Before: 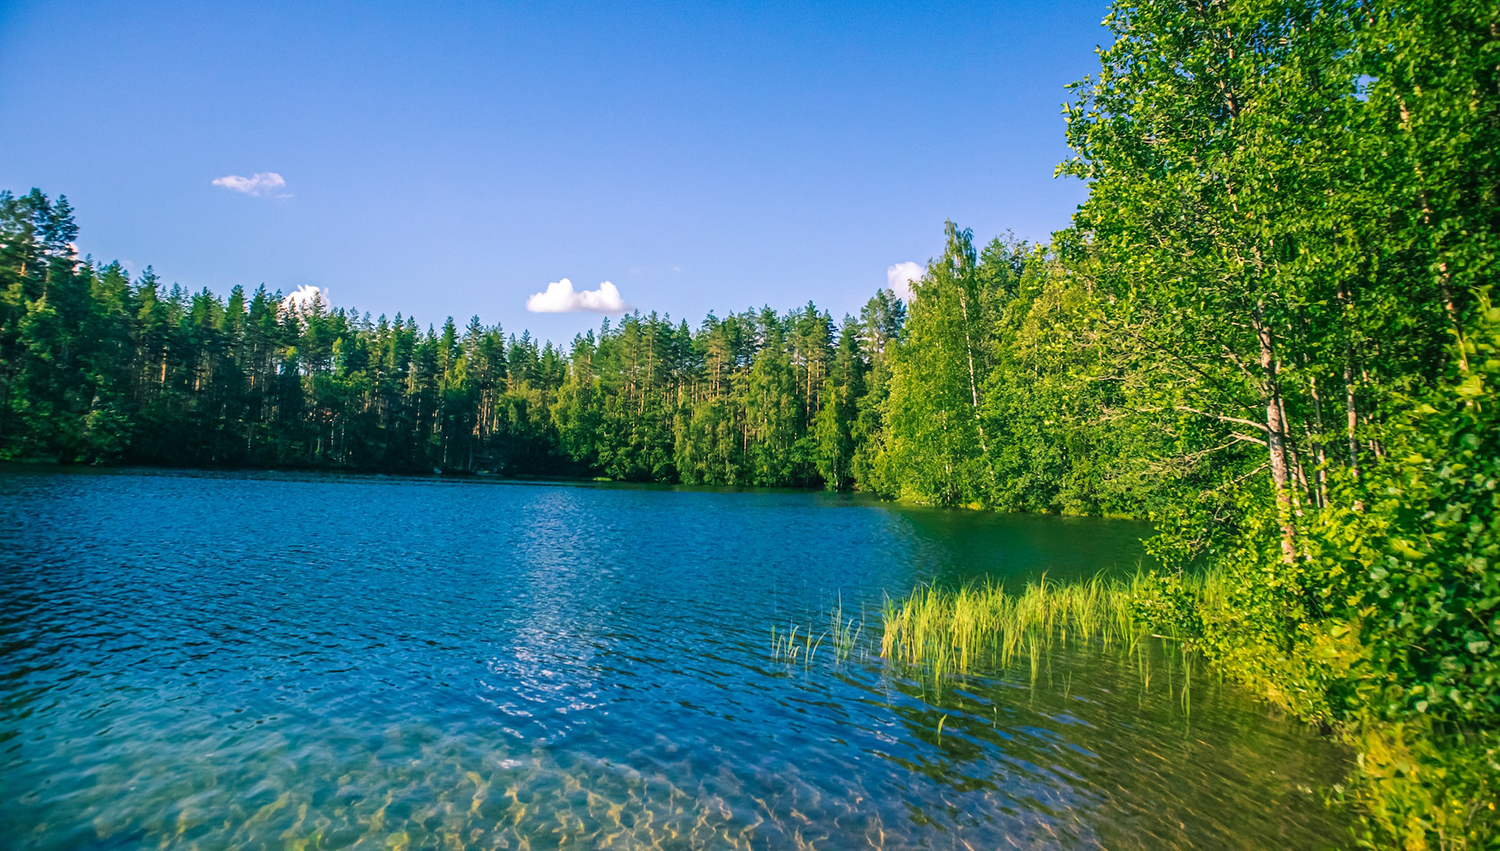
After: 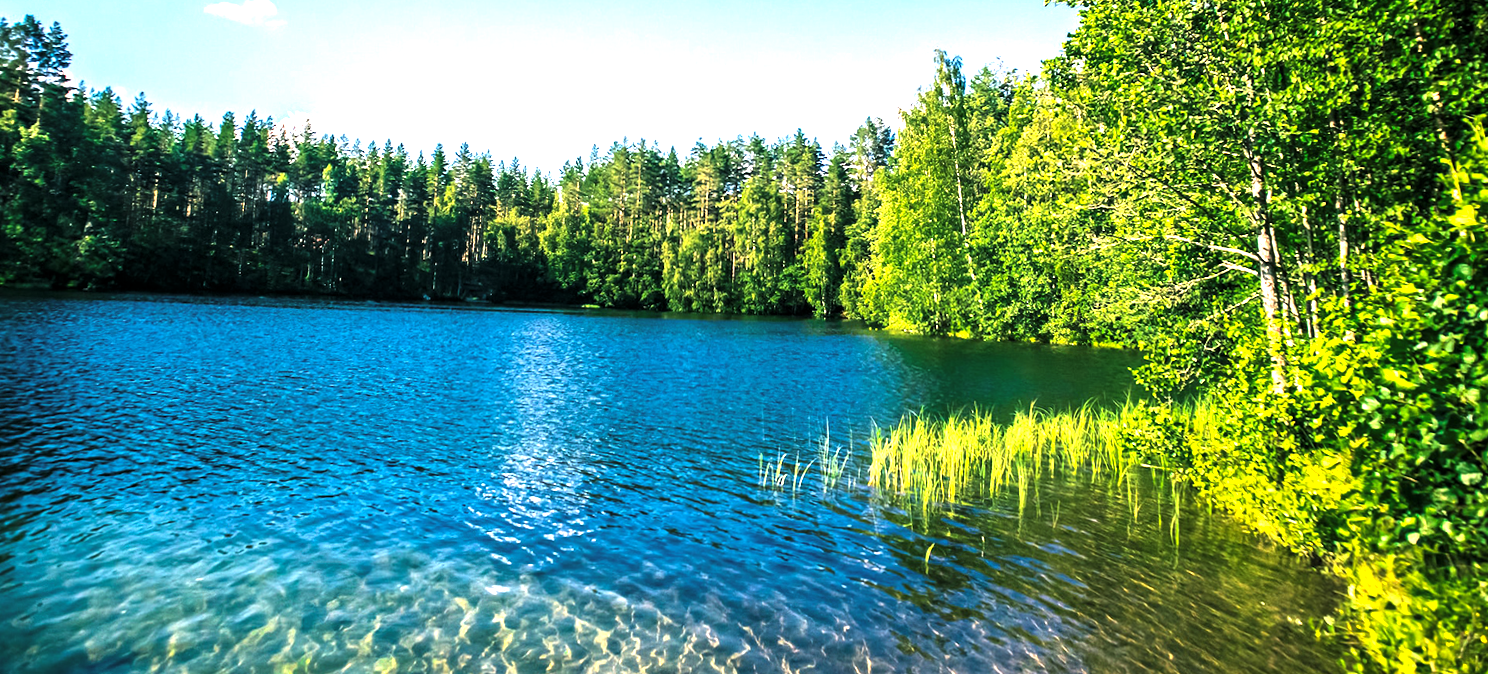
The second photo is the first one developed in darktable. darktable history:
exposure: exposure 0.6 EV, compensate highlight preservation false
rotate and perspective: rotation 0.192°, lens shift (horizontal) -0.015, crop left 0.005, crop right 0.996, crop top 0.006, crop bottom 0.99
levels: levels [0.044, 0.475, 0.791]
crop and rotate: top 19.998%
